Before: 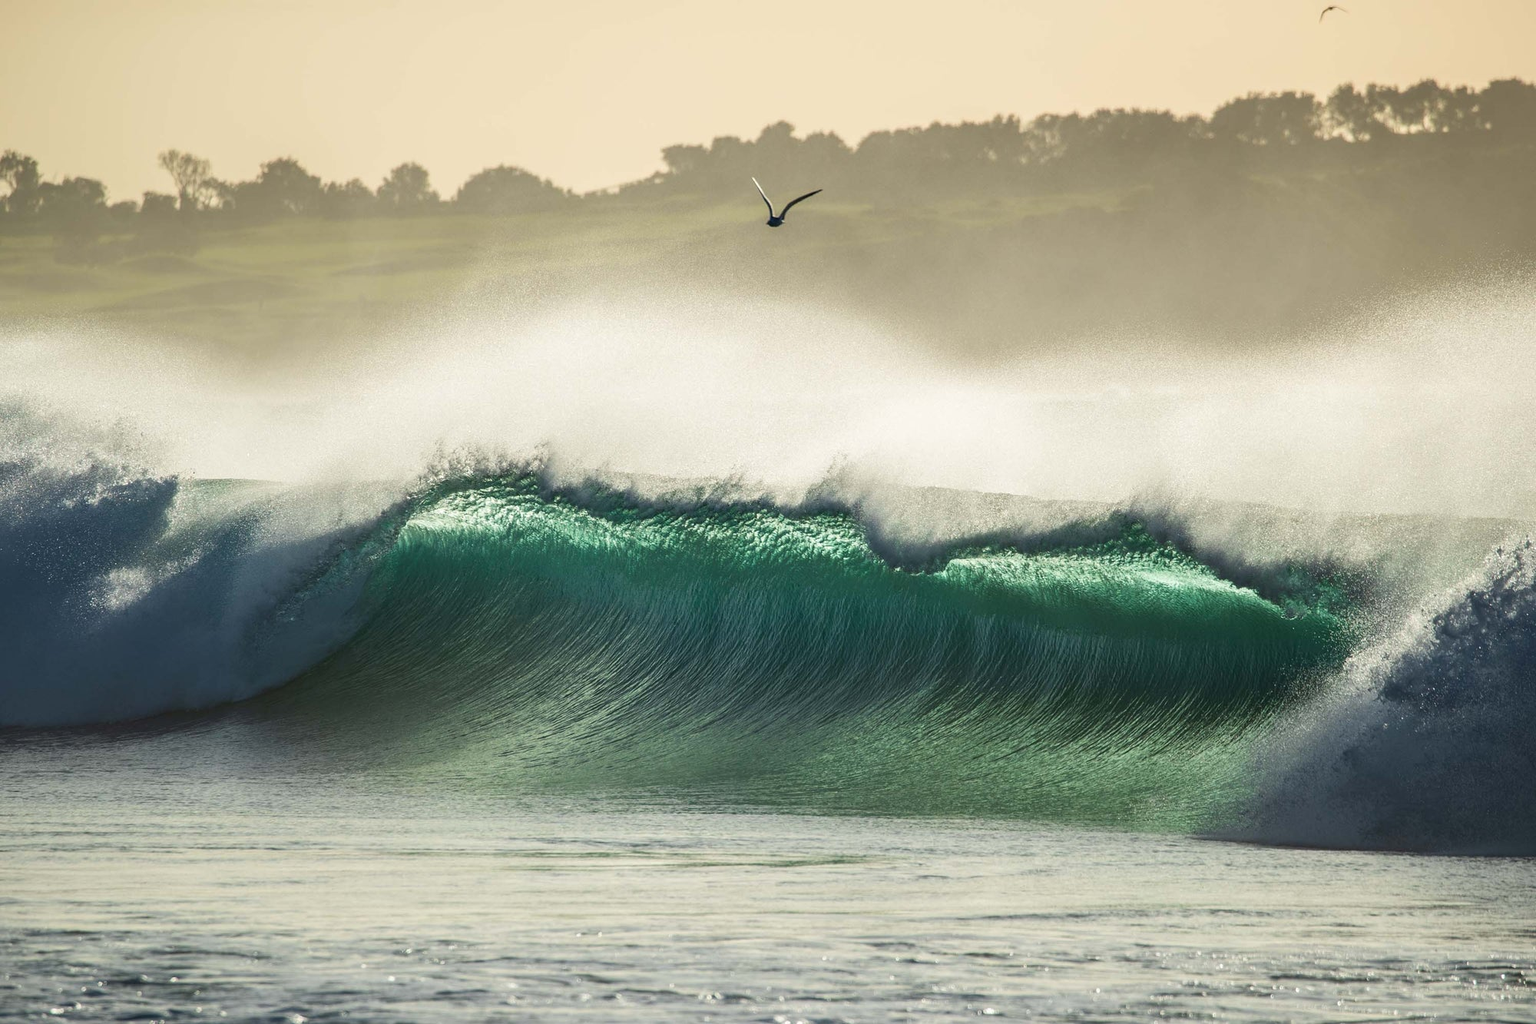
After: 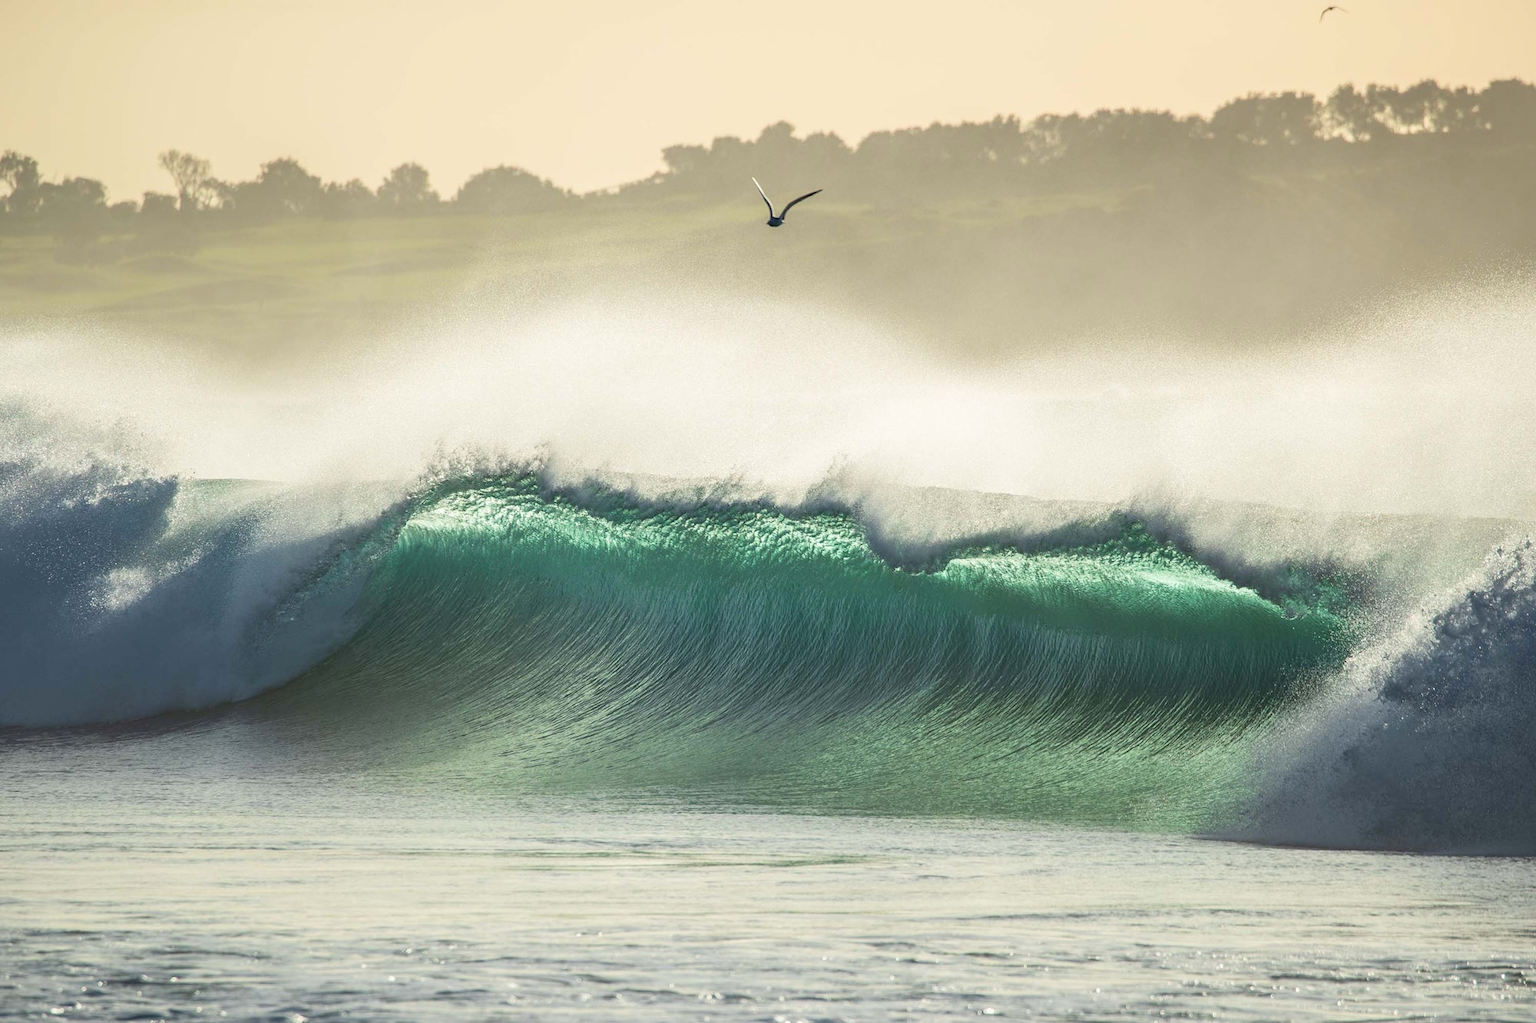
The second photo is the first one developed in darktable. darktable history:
contrast brightness saturation: brightness 0.145
